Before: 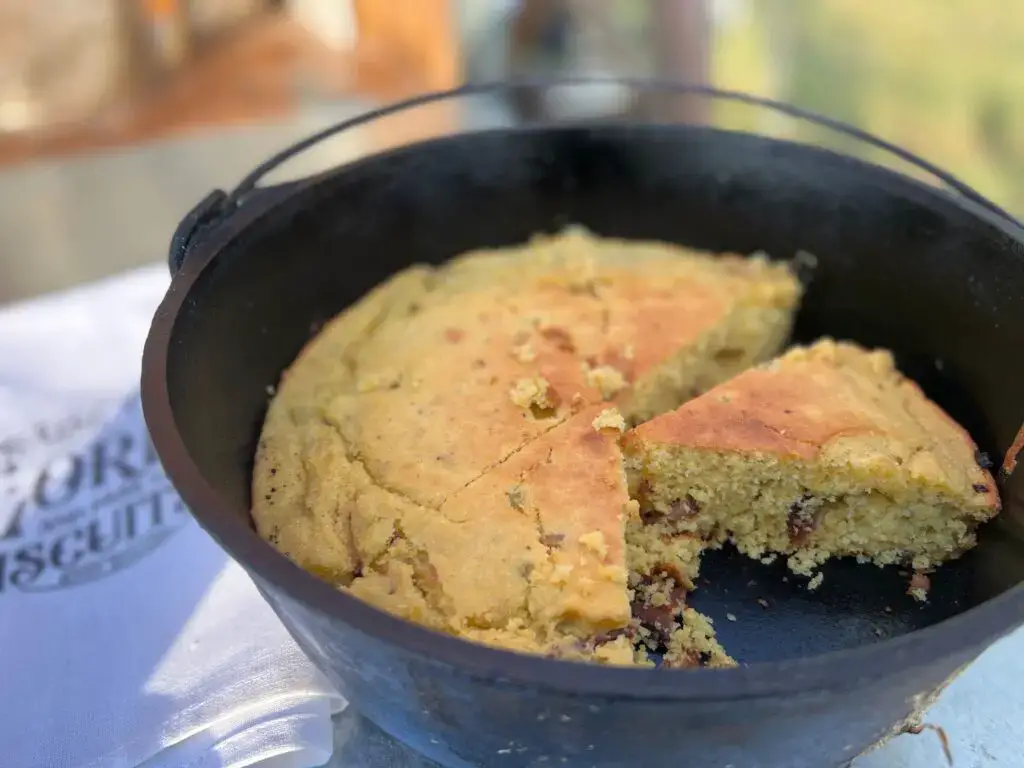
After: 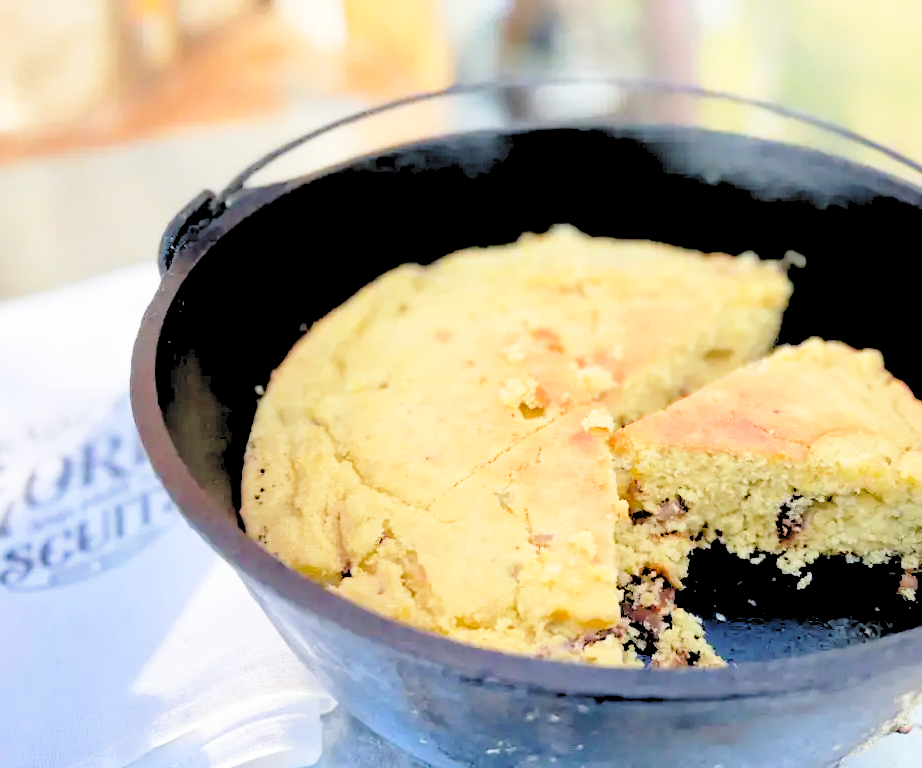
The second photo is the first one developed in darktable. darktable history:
crop and rotate: left 1.088%, right 8.807%
base curve: curves: ch0 [(0, 0) (0.028, 0.03) (0.121, 0.232) (0.46, 0.748) (0.859, 0.968) (1, 1)], preserve colors none
rgb levels: levels [[0.027, 0.429, 0.996], [0, 0.5, 1], [0, 0.5, 1]]
